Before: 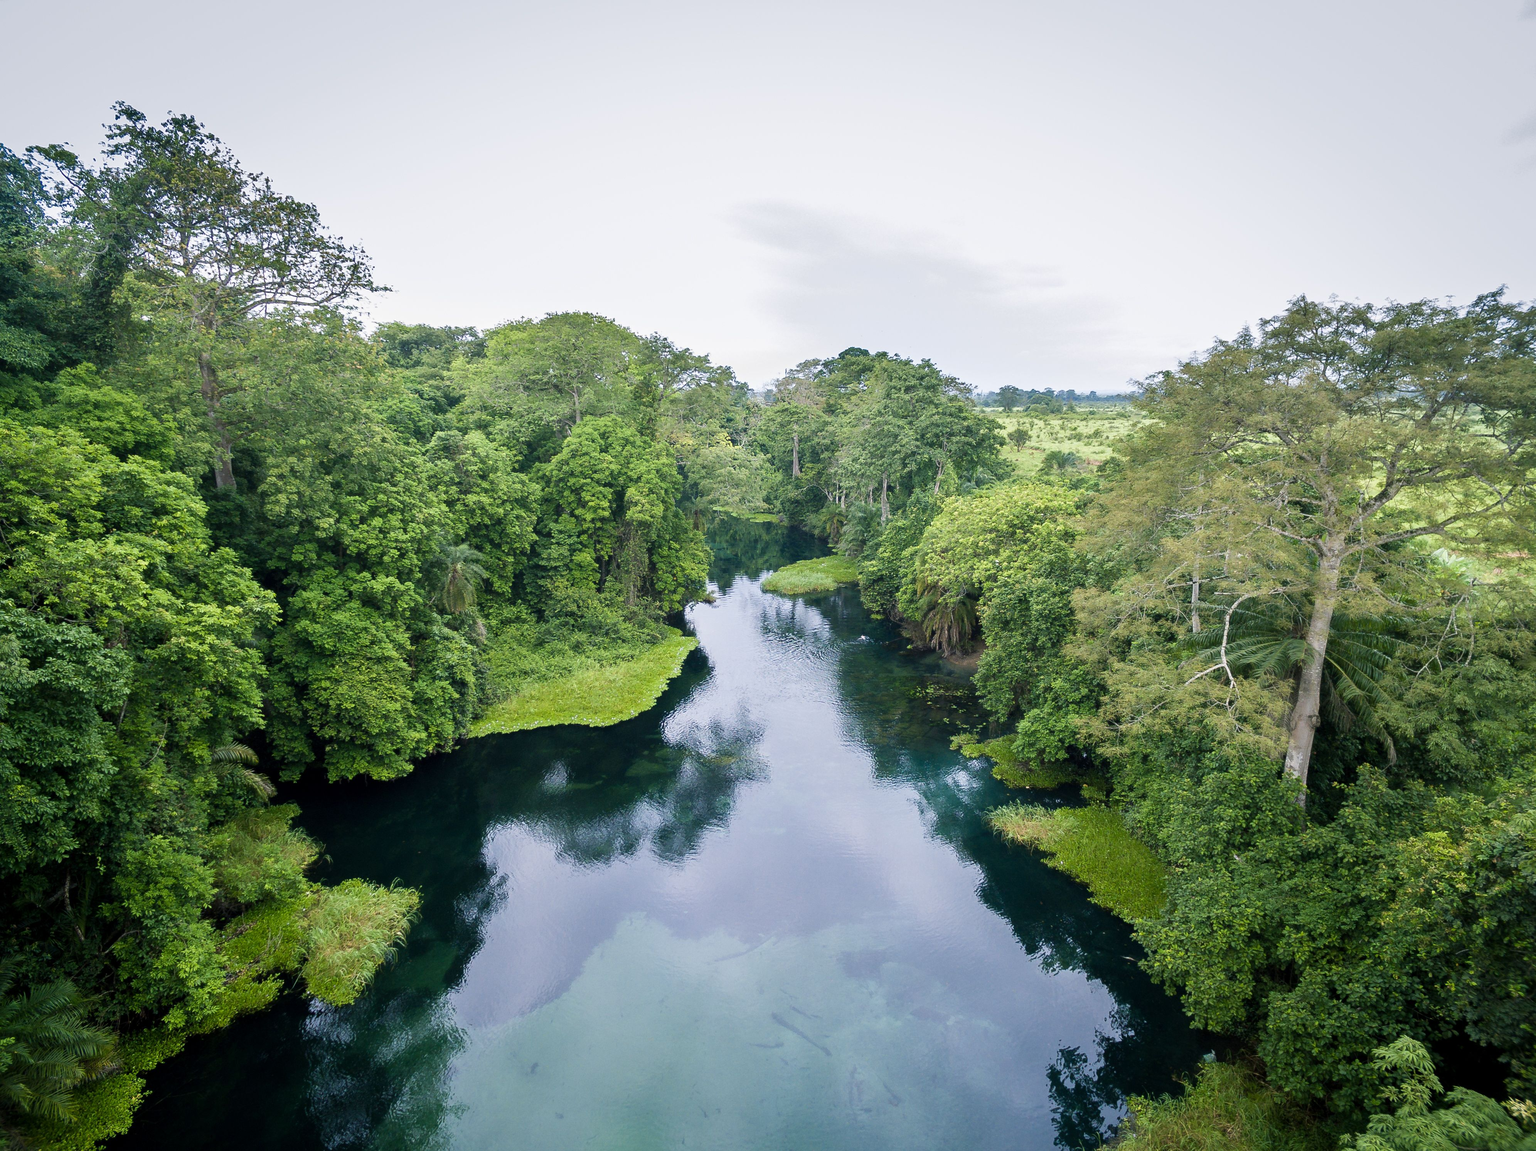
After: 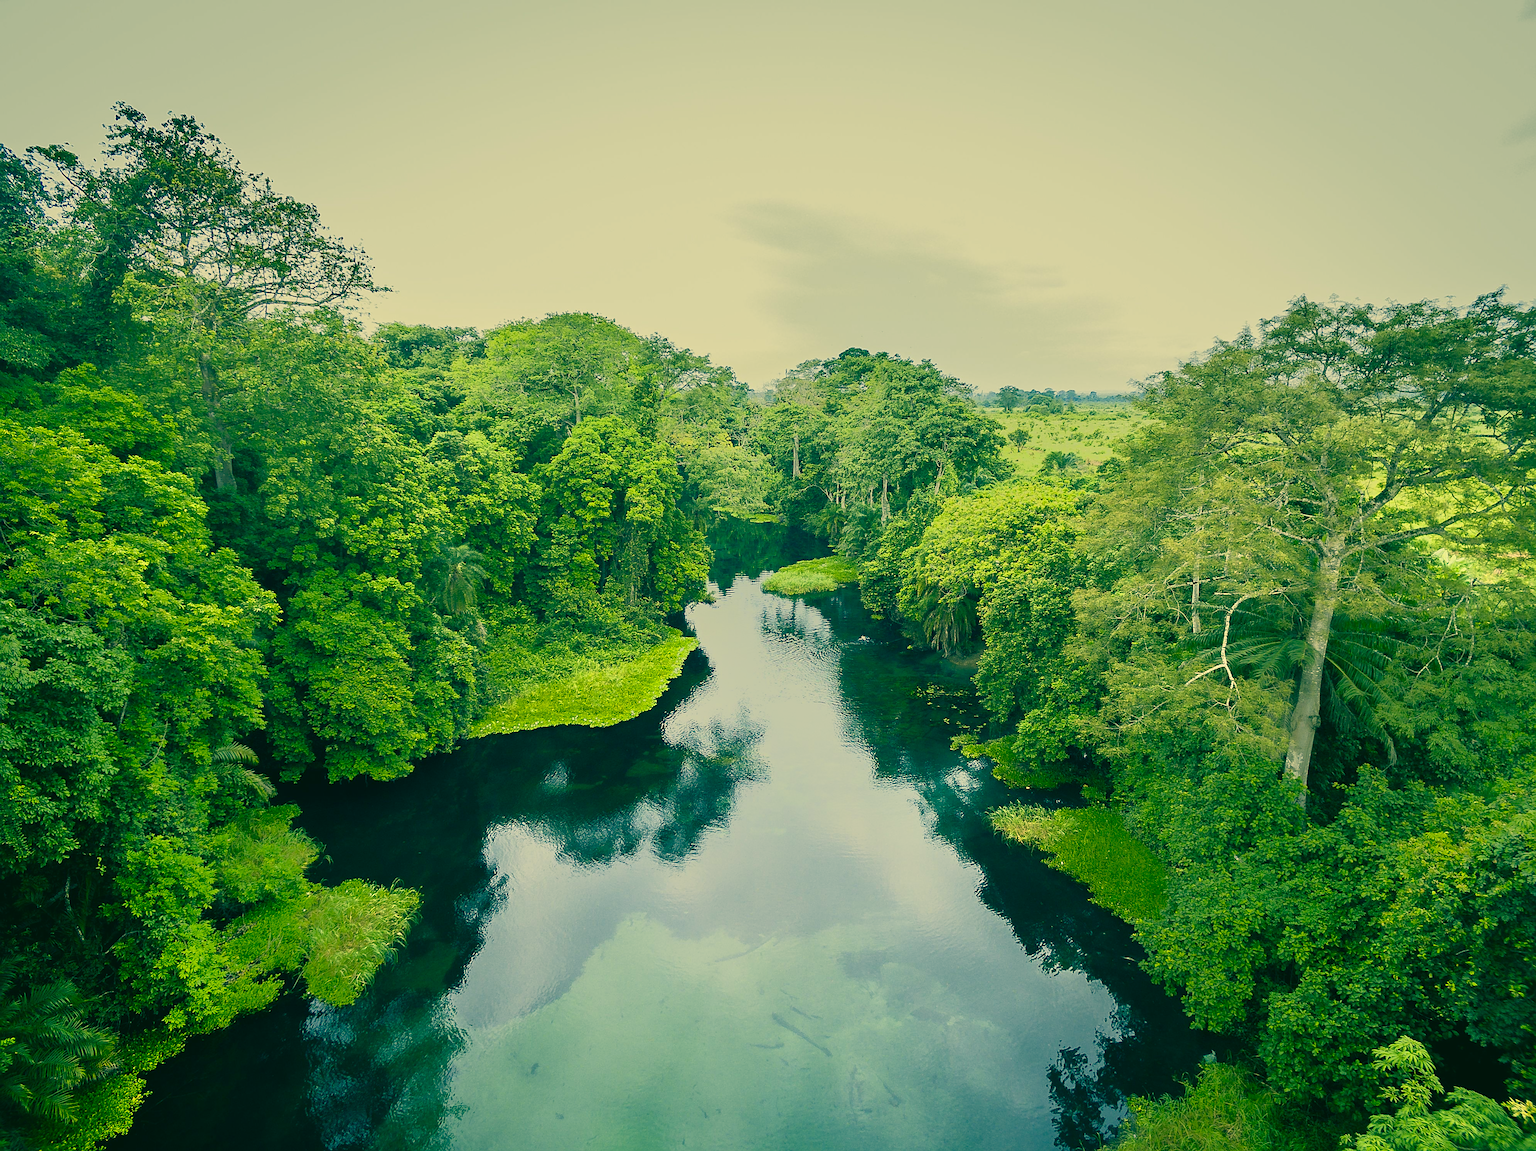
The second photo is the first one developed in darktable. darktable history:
sharpen: on, module defaults
tone equalizer: -7 EV -0.63 EV, -6 EV 1 EV, -5 EV -0.45 EV, -4 EV 0.43 EV, -3 EV 0.41 EV, -2 EV 0.15 EV, -1 EV -0.15 EV, +0 EV -0.39 EV, smoothing diameter 25%, edges refinement/feathering 10, preserve details guided filter
color correction: highlights a* 1.83, highlights b* 34.02, shadows a* -36.68, shadows b* -5.48
